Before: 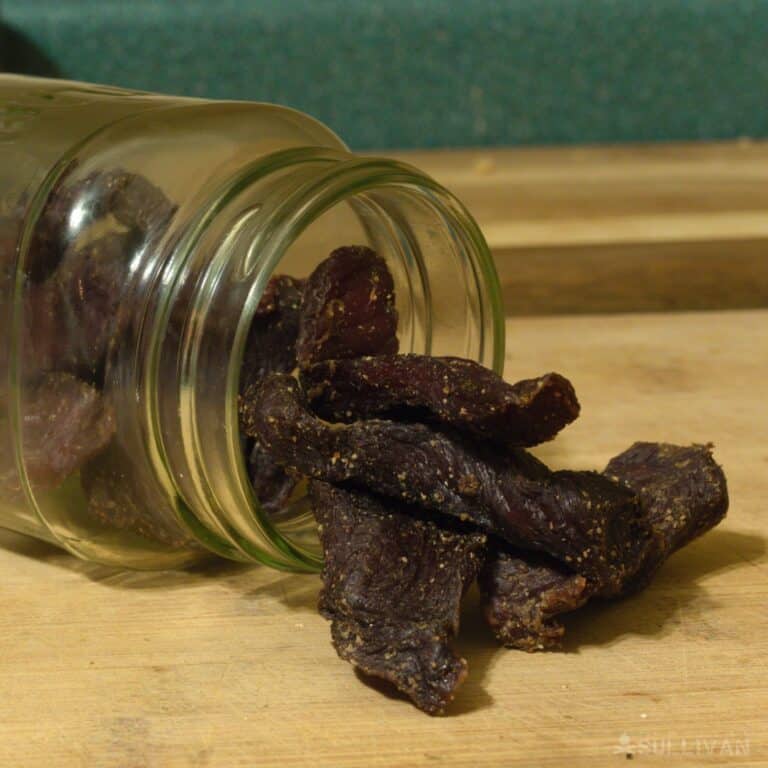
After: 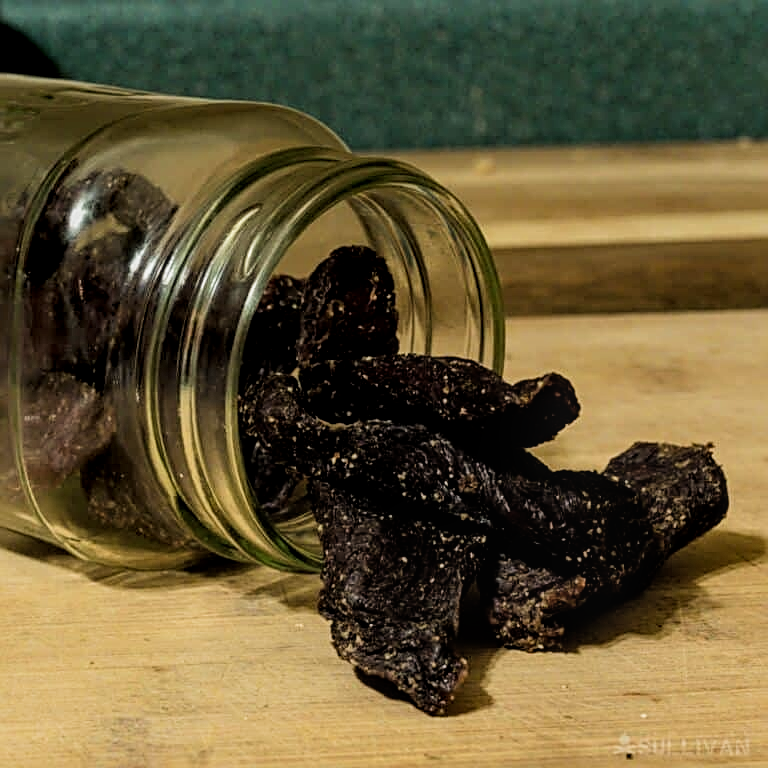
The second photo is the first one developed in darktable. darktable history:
filmic rgb: black relative exposure -5 EV, white relative exposure 3.5 EV, hardness 3.19, contrast 1.3, highlights saturation mix -50%
sharpen: radius 2.531, amount 0.628
local contrast: on, module defaults
